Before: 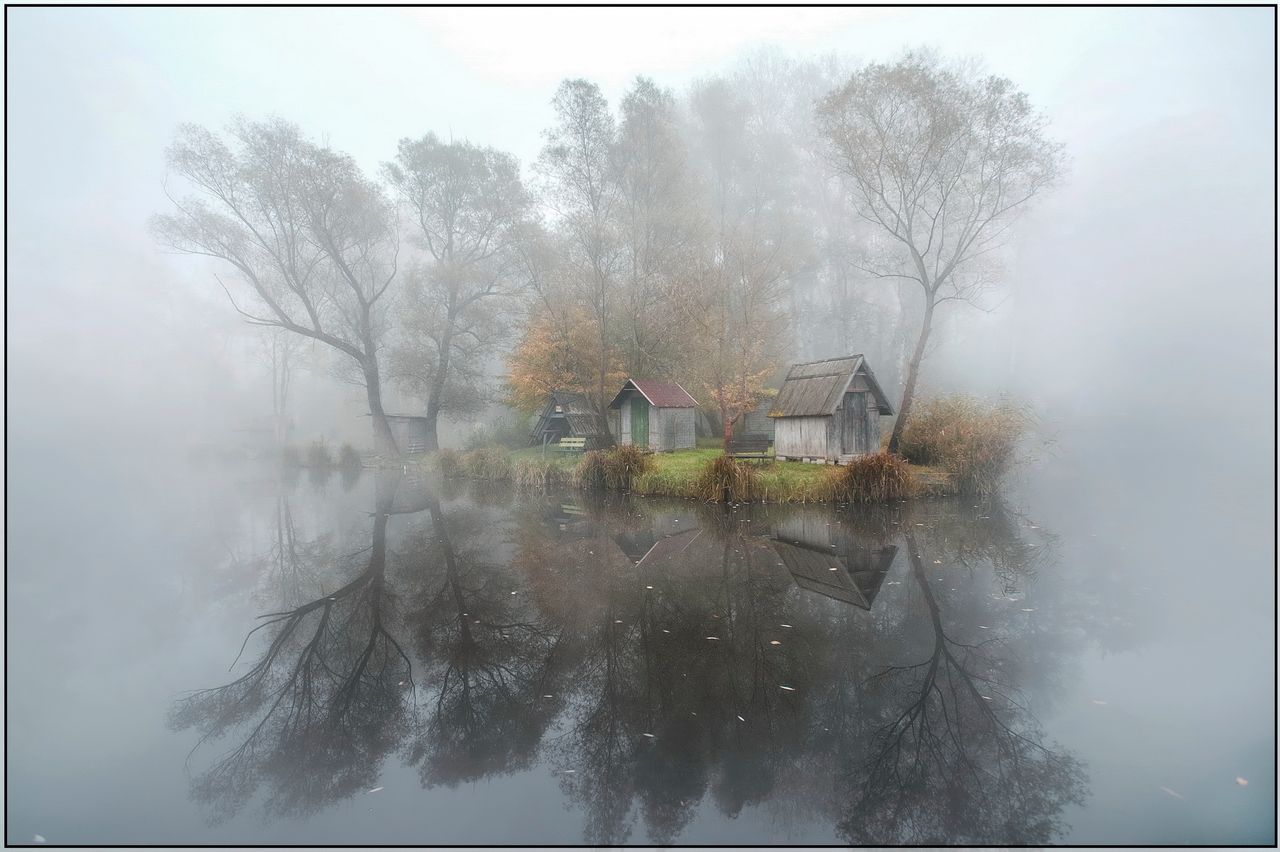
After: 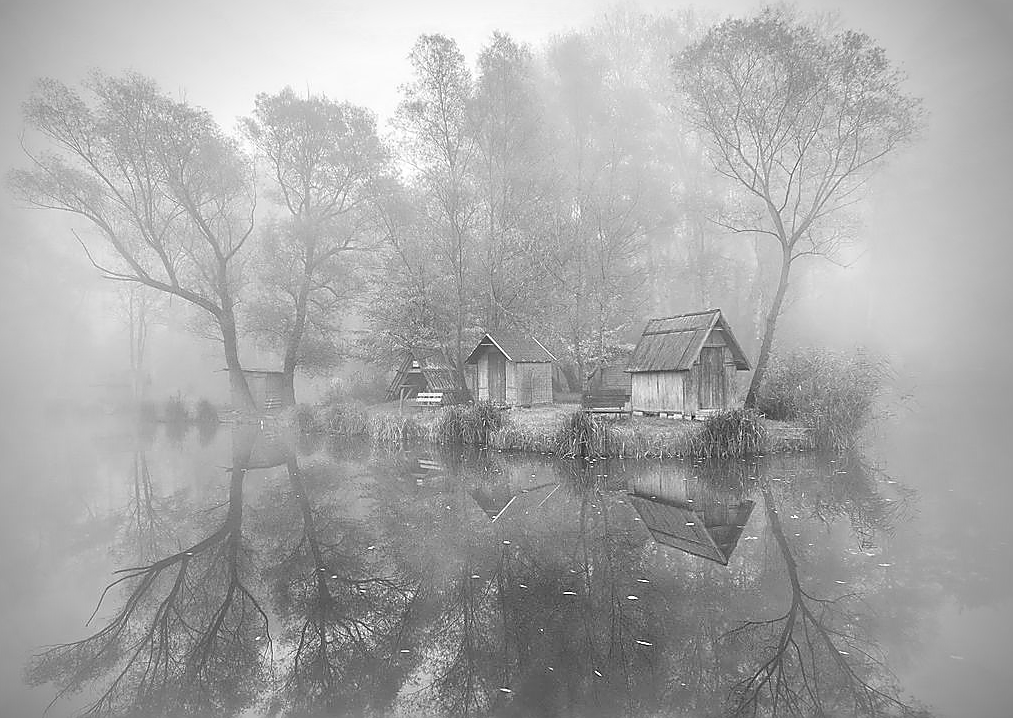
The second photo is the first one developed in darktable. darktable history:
monochrome: on, module defaults
sharpen: radius 1.4, amount 1.25, threshold 0.7
crop: left 11.225%, top 5.381%, right 9.565%, bottom 10.314%
vignetting: brightness -0.629, saturation -0.007, center (-0.028, 0.239)
tone equalizer: -7 EV 0.15 EV, -6 EV 0.6 EV, -5 EV 1.15 EV, -4 EV 1.33 EV, -3 EV 1.15 EV, -2 EV 0.6 EV, -1 EV 0.15 EV, mask exposure compensation -0.5 EV
